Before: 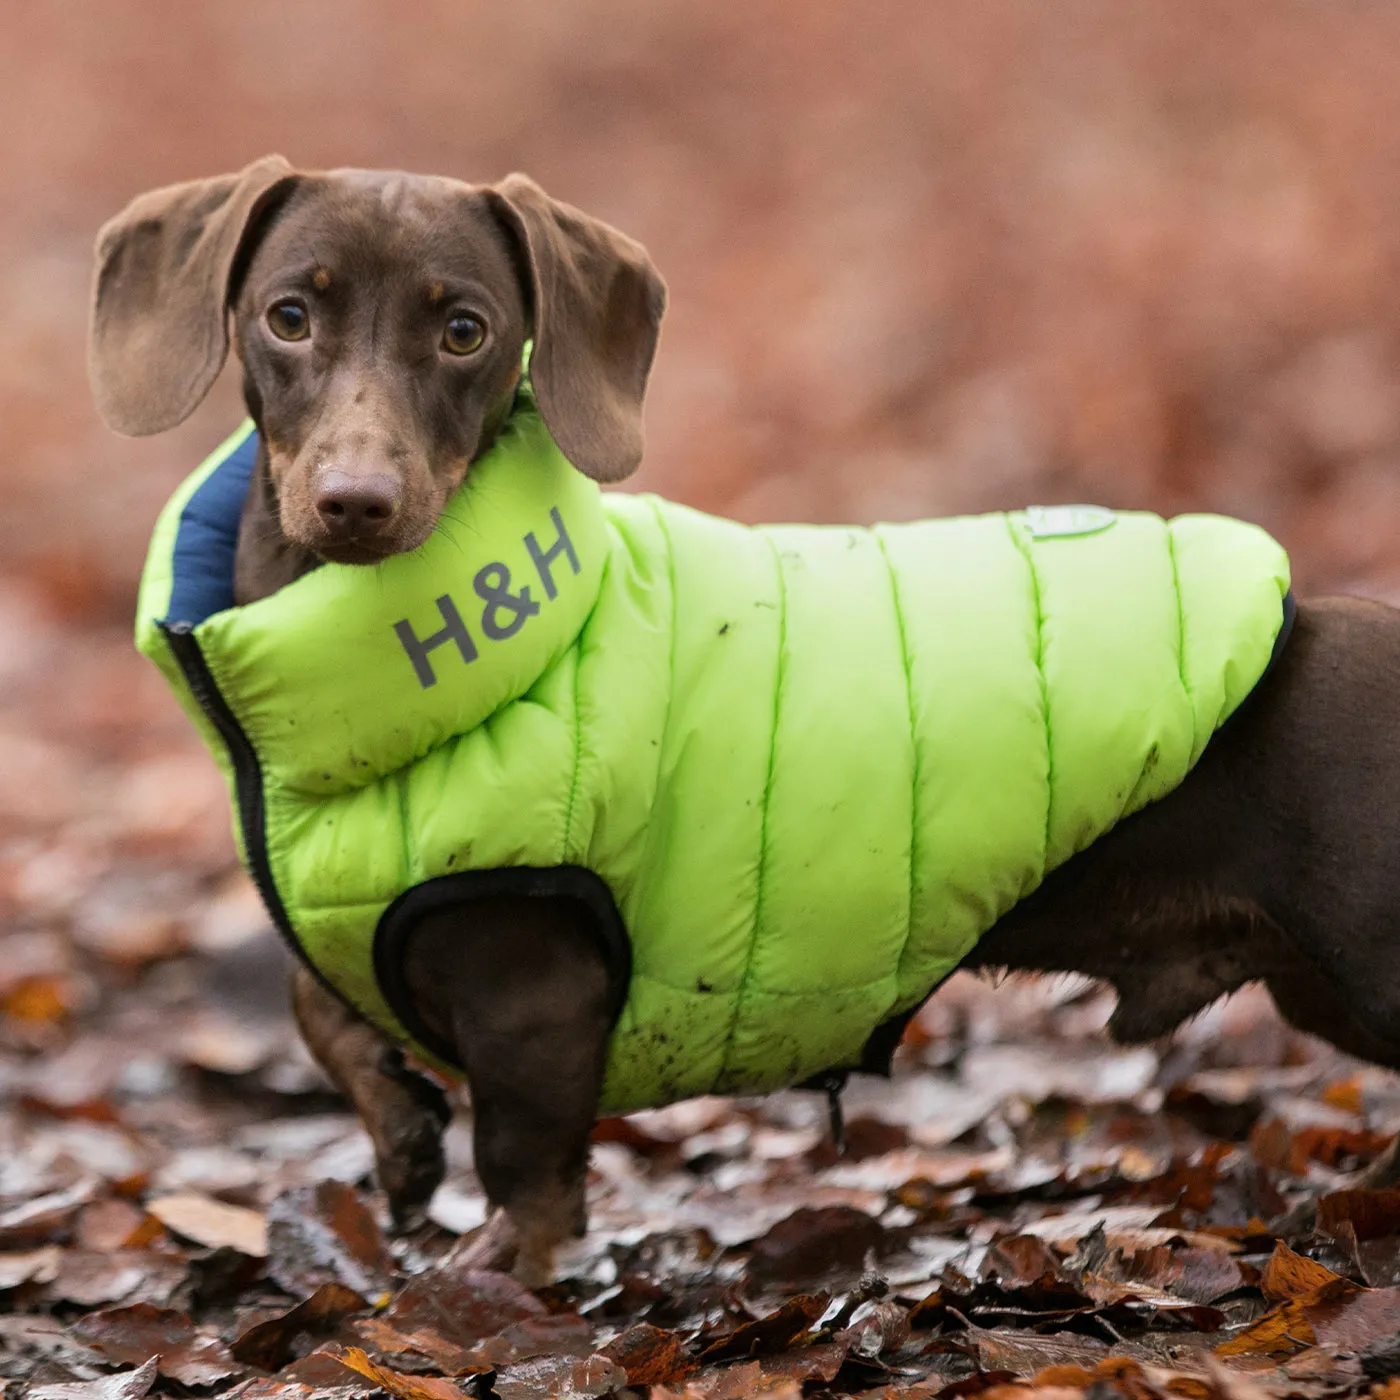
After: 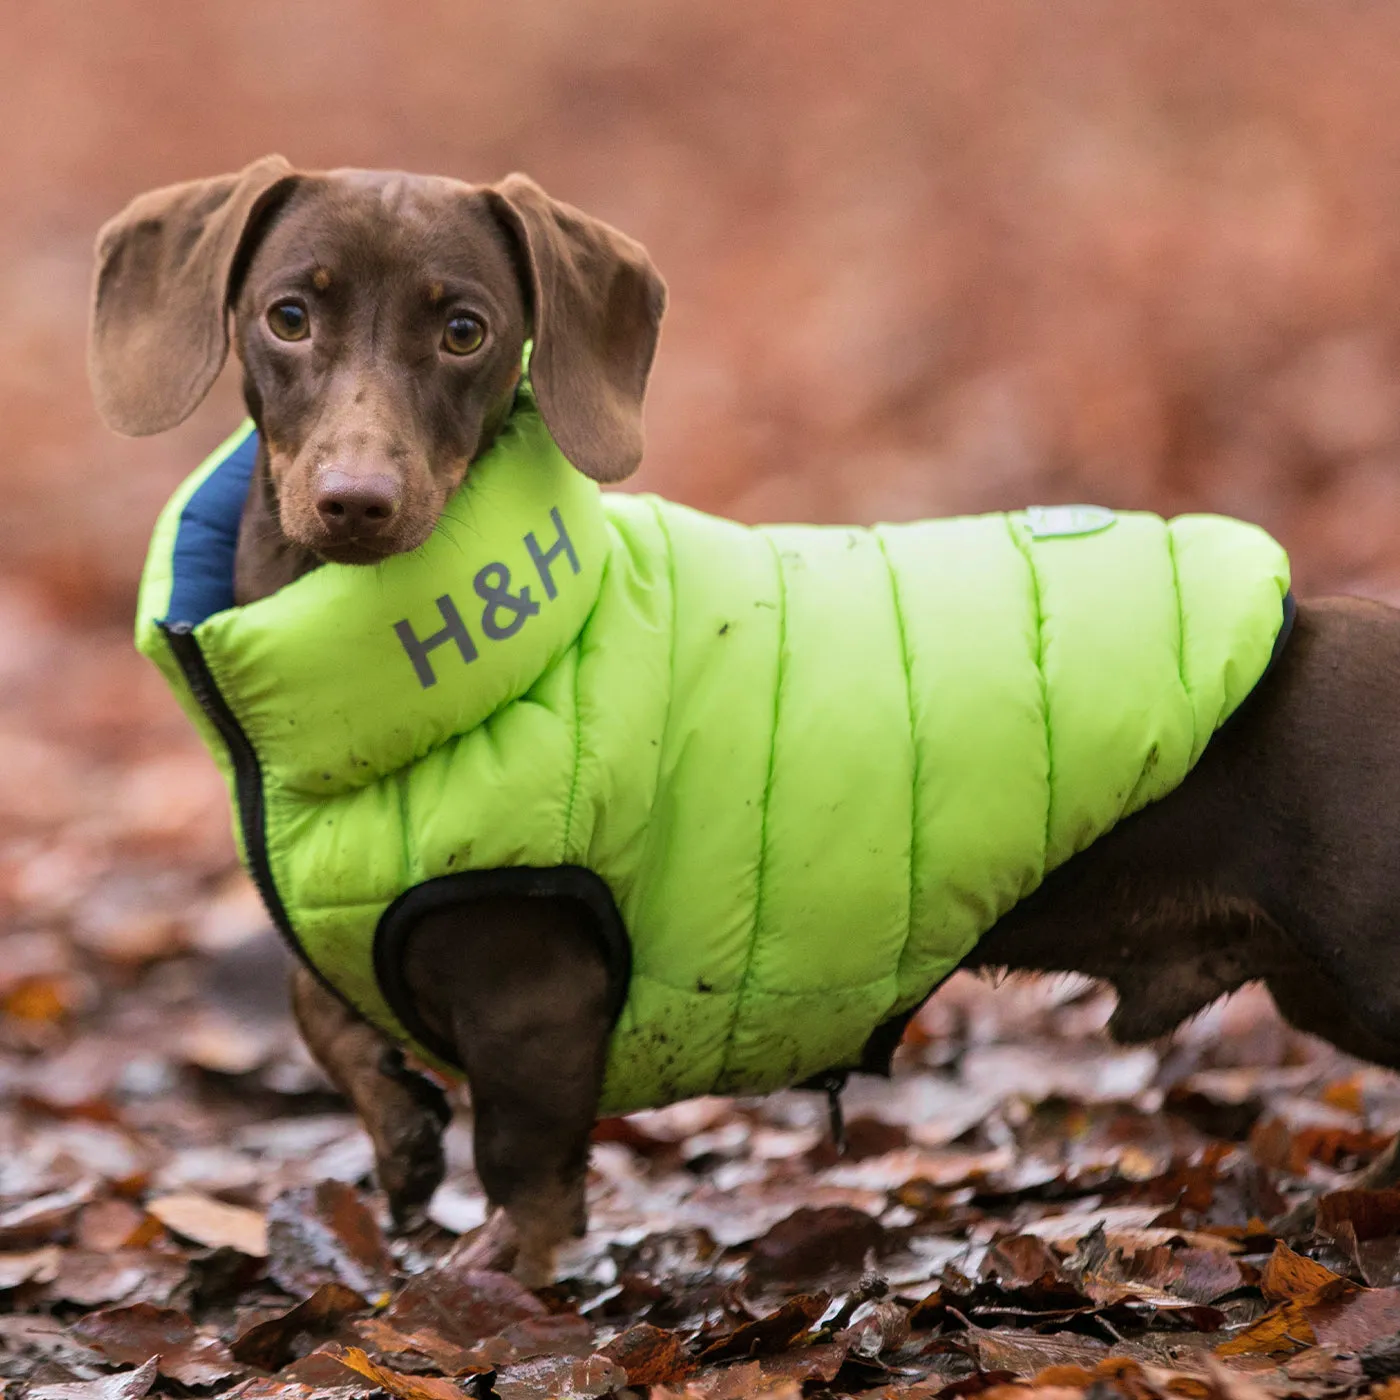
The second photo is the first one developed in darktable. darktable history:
white balance: red 1.004, blue 1.024
shadows and highlights: shadows 25, highlights -25
exposure: compensate highlight preservation false
velvia: on, module defaults
